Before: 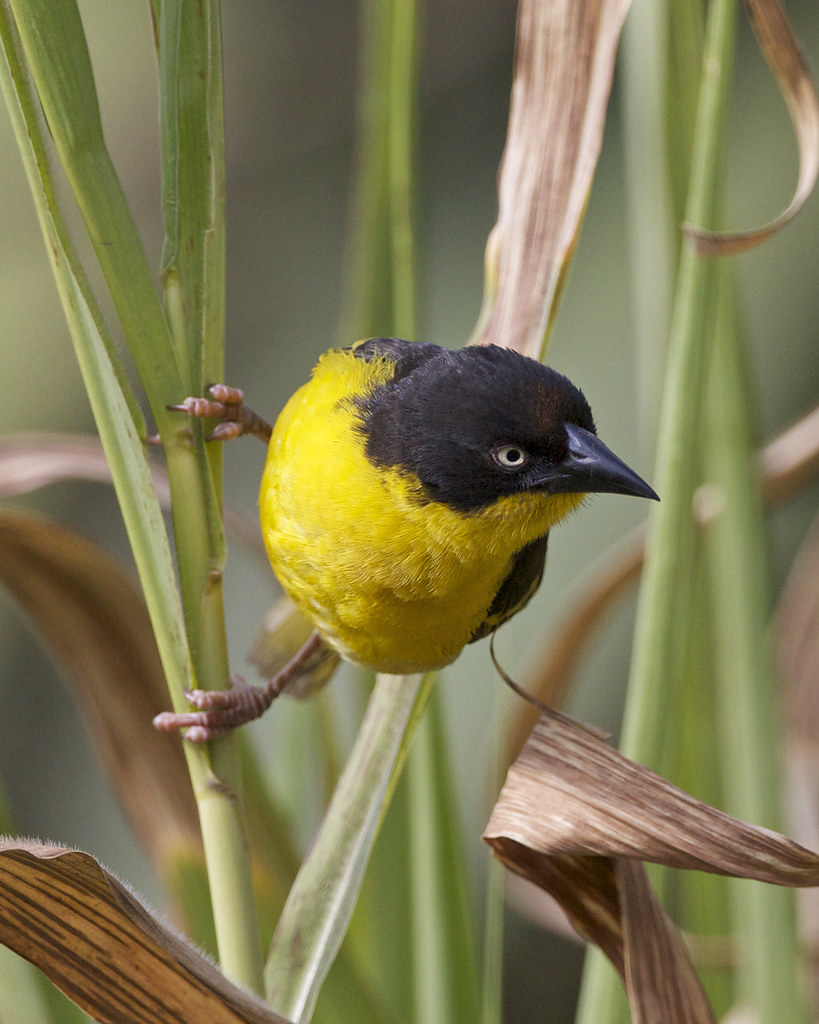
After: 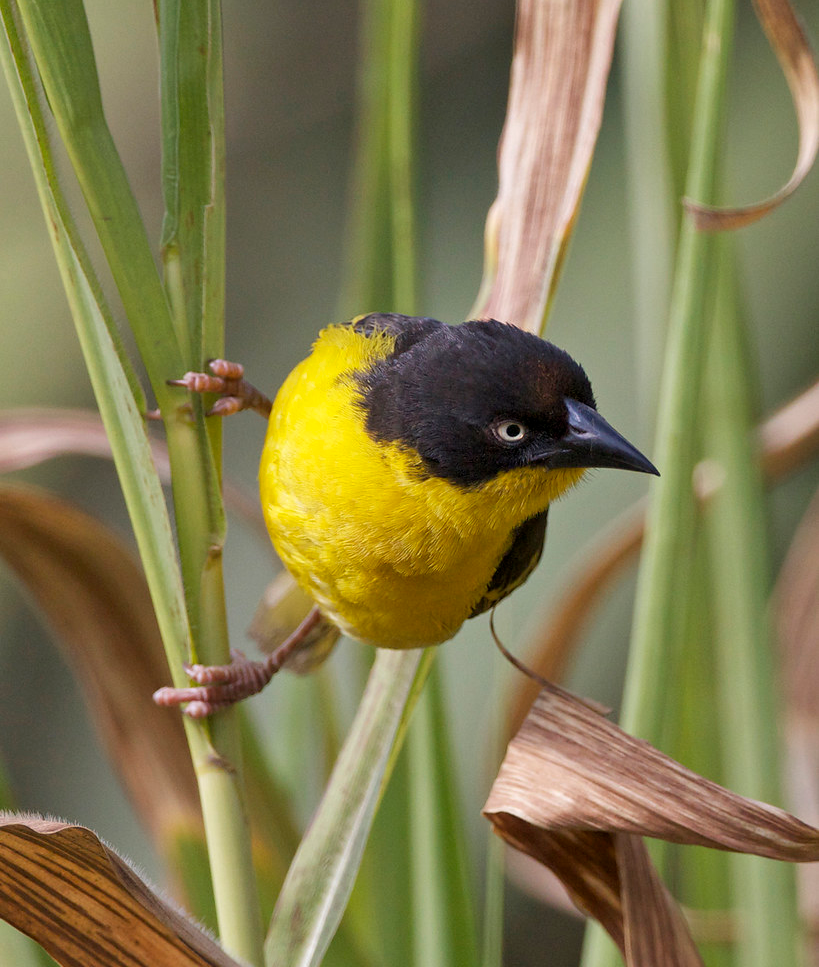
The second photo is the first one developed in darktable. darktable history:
crop and rotate: top 2.479%, bottom 3.018%
shadows and highlights: shadows 37.27, highlights -28.18, soften with gaussian
